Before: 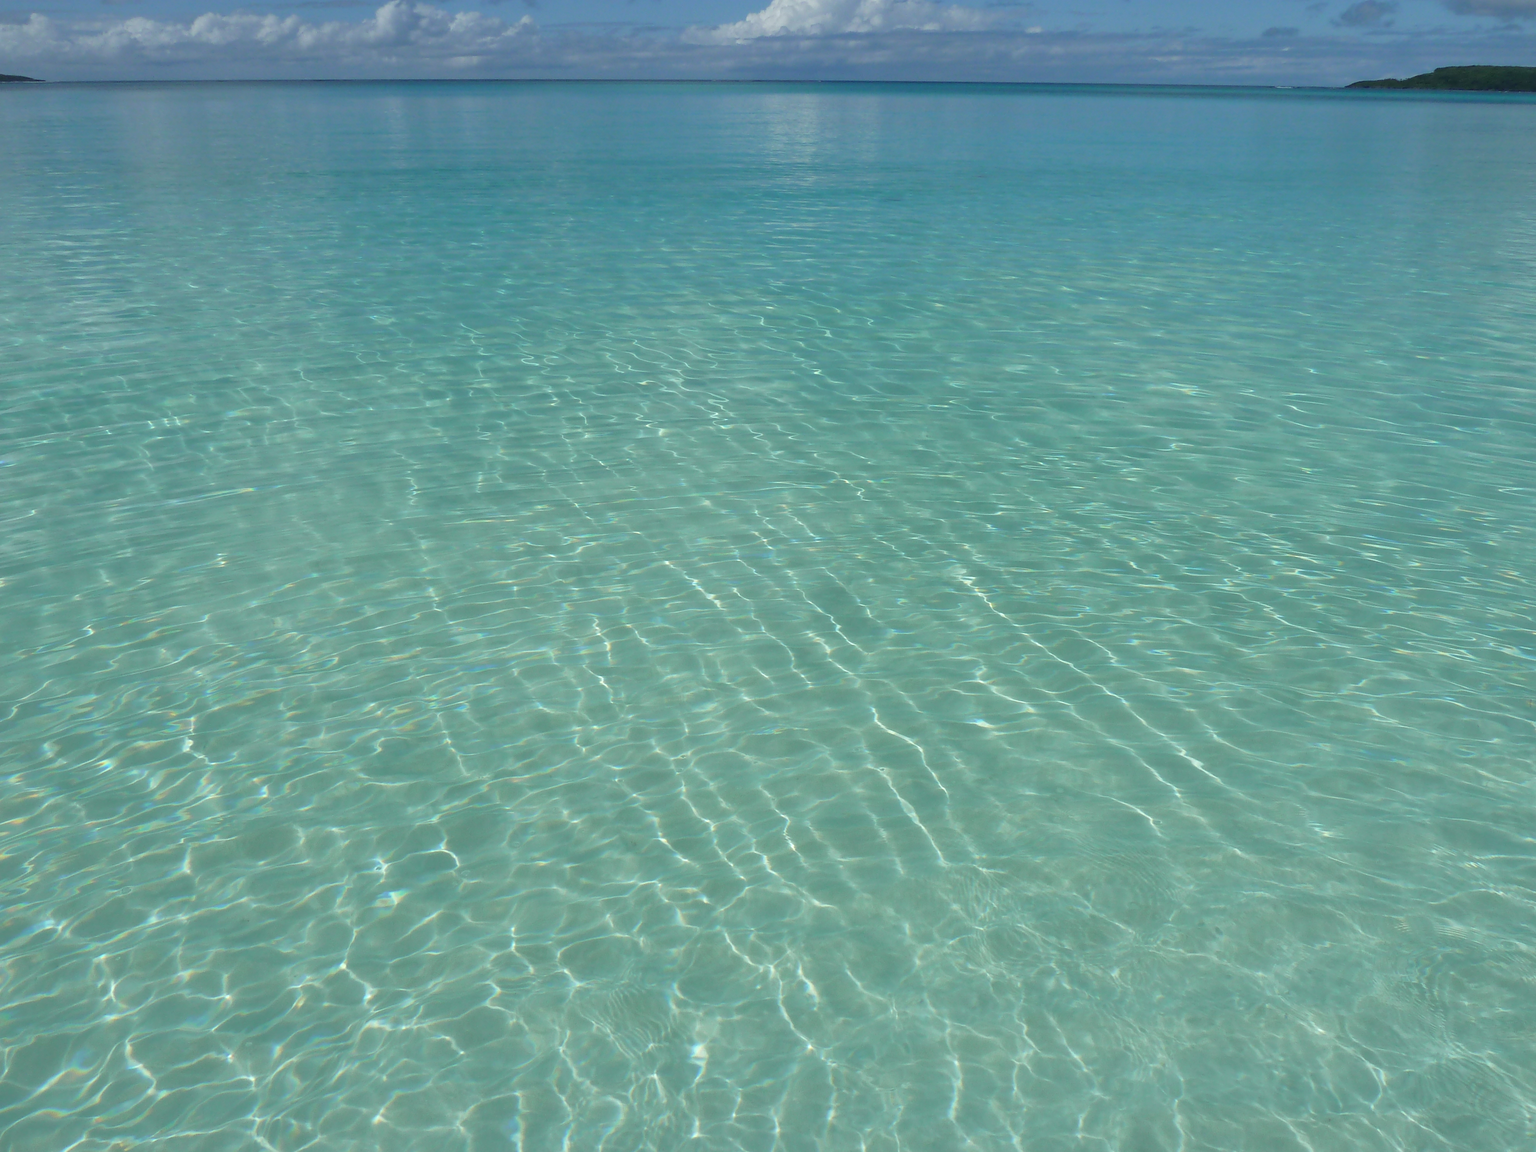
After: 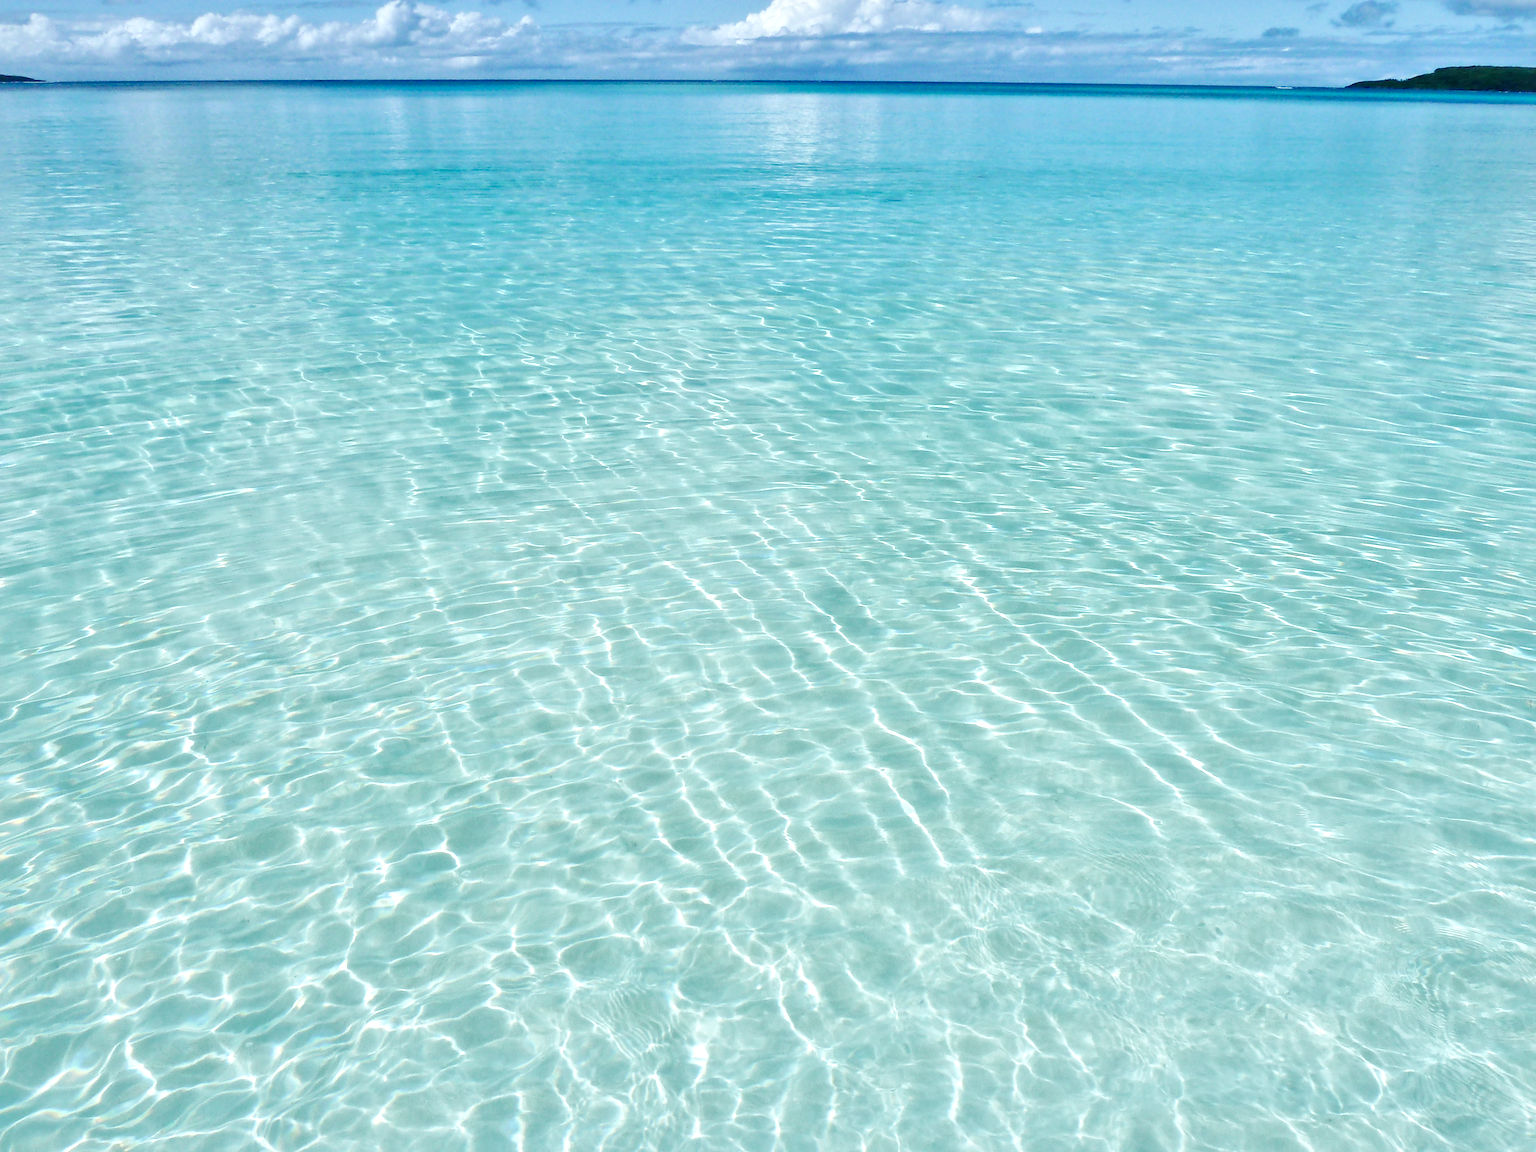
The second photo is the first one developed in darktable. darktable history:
color zones: curves: ch0 [(0.25, 0.5) (0.428, 0.473) (0.75, 0.5)]; ch1 [(0.243, 0.479) (0.398, 0.452) (0.75, 0.5)]
local contrast: mode bilateral grid, contrast 25, coarseness 60, detail 151%, midtone range 0.2
white balance: red 0.954, blue 1.079
shadows and highlights: shadows 20.91, highlights -35.45, soften with gaussian
base curve: curves: ch0 [(0, 0) (0.007, 0.004) (0.027, 0.03) (0.046, 0.07) (0.207, 0.54) (0.442, 0.872) (0.673, 0.972) (1, 1)], preserve colors none
